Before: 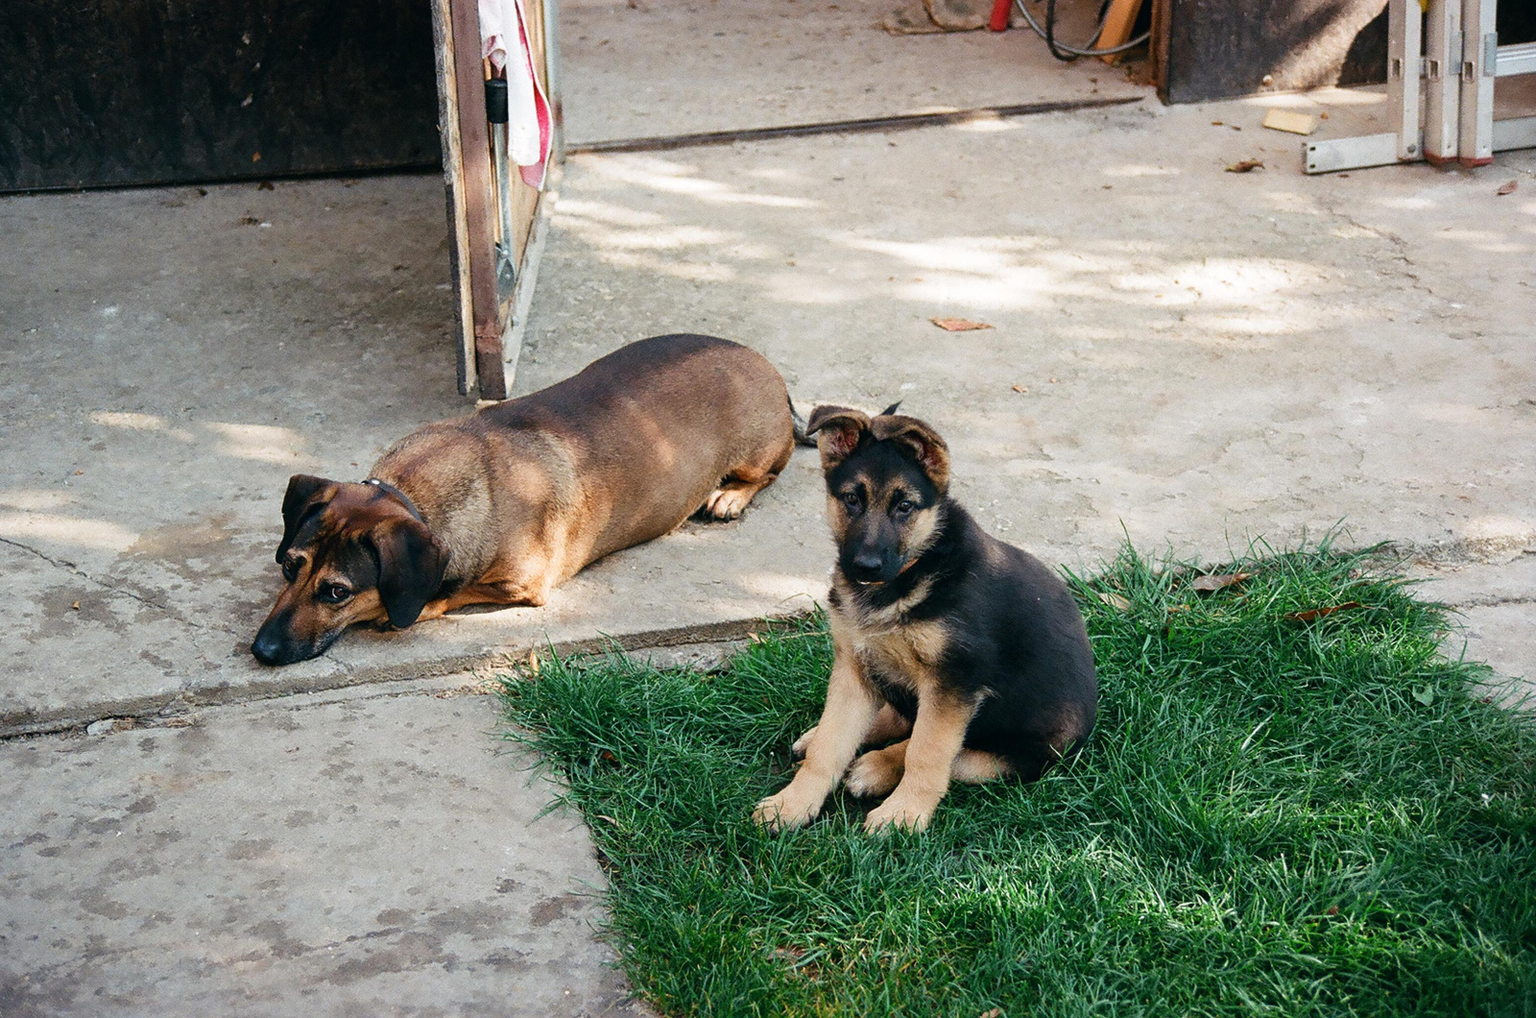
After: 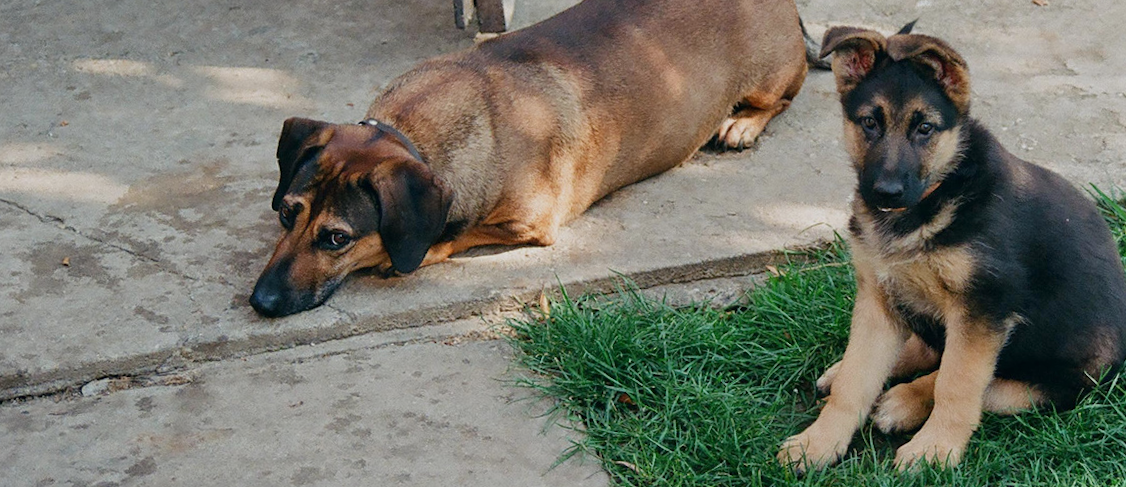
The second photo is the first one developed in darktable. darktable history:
rotate and perspective: rotation -2°, crop left 0.022, crop right 0.978, crop top 0.049, crop bottom 0.951
tone equalizer: -8 EV 0.25 EV, -7 EV 0.417 EV, -6 EV 0.417 EV, -5 EV 0.25 EV, -3 EV -0.25 EV, -2 EV -0.417 EV, -1 EV -0.417 EV, +0 EV -0.25 EV, edges refinement/feathering 500, mask exposure compensation -1.57 EV, preserve details guided filter
crop: top 36.498%, right 27.964%, bottom 14.995%
